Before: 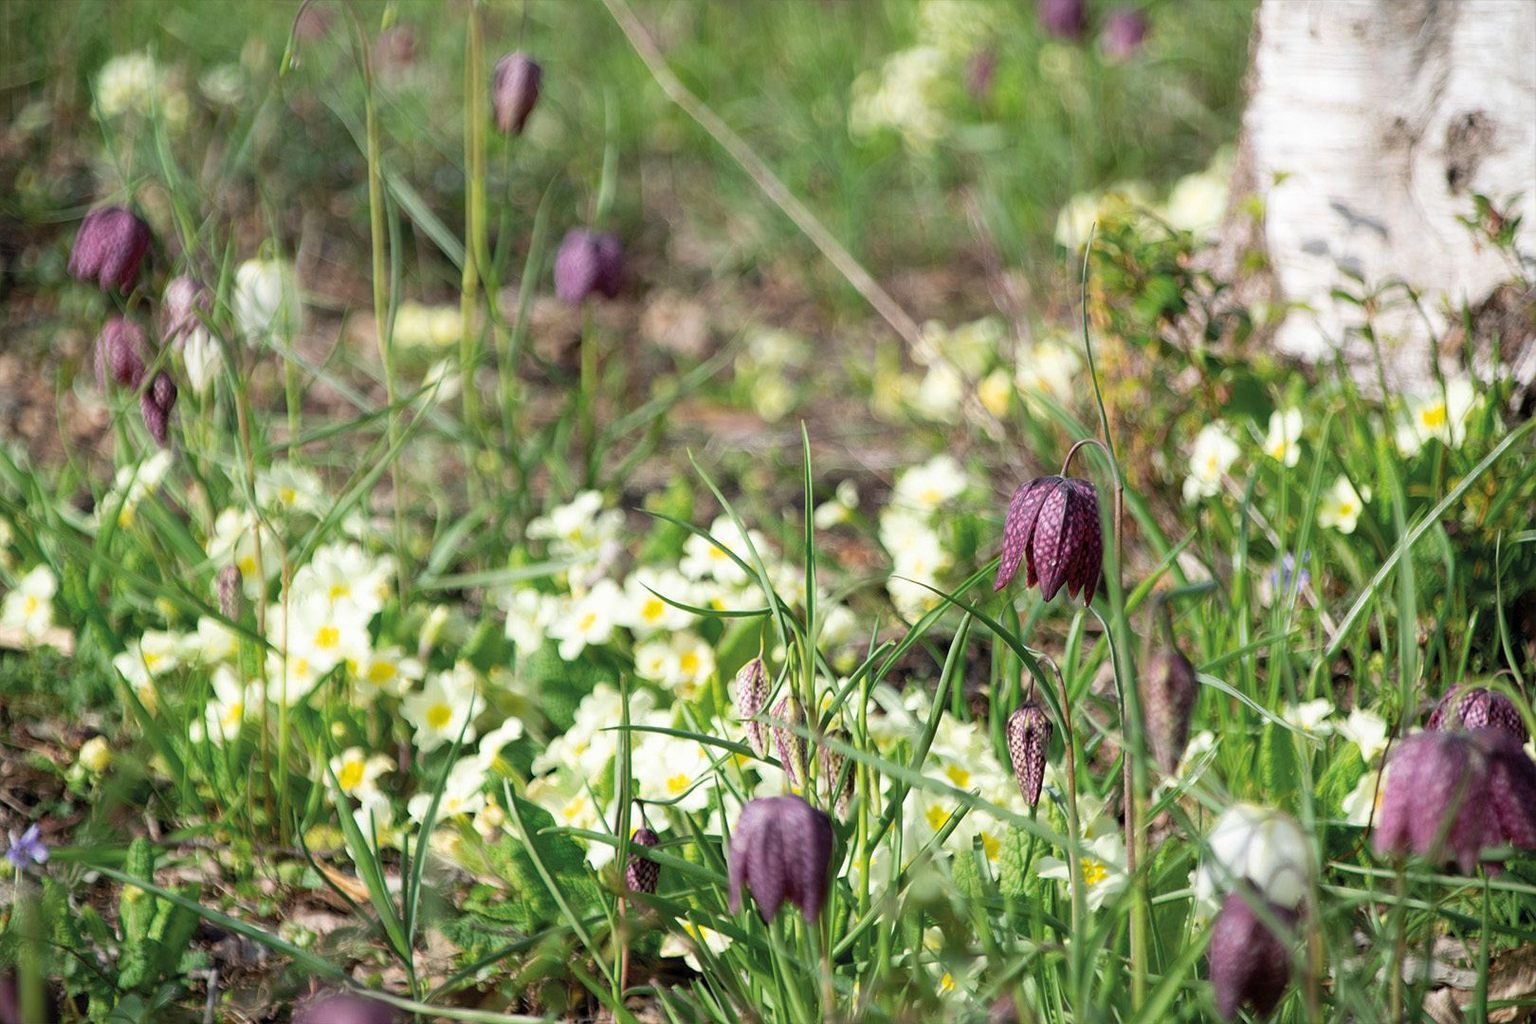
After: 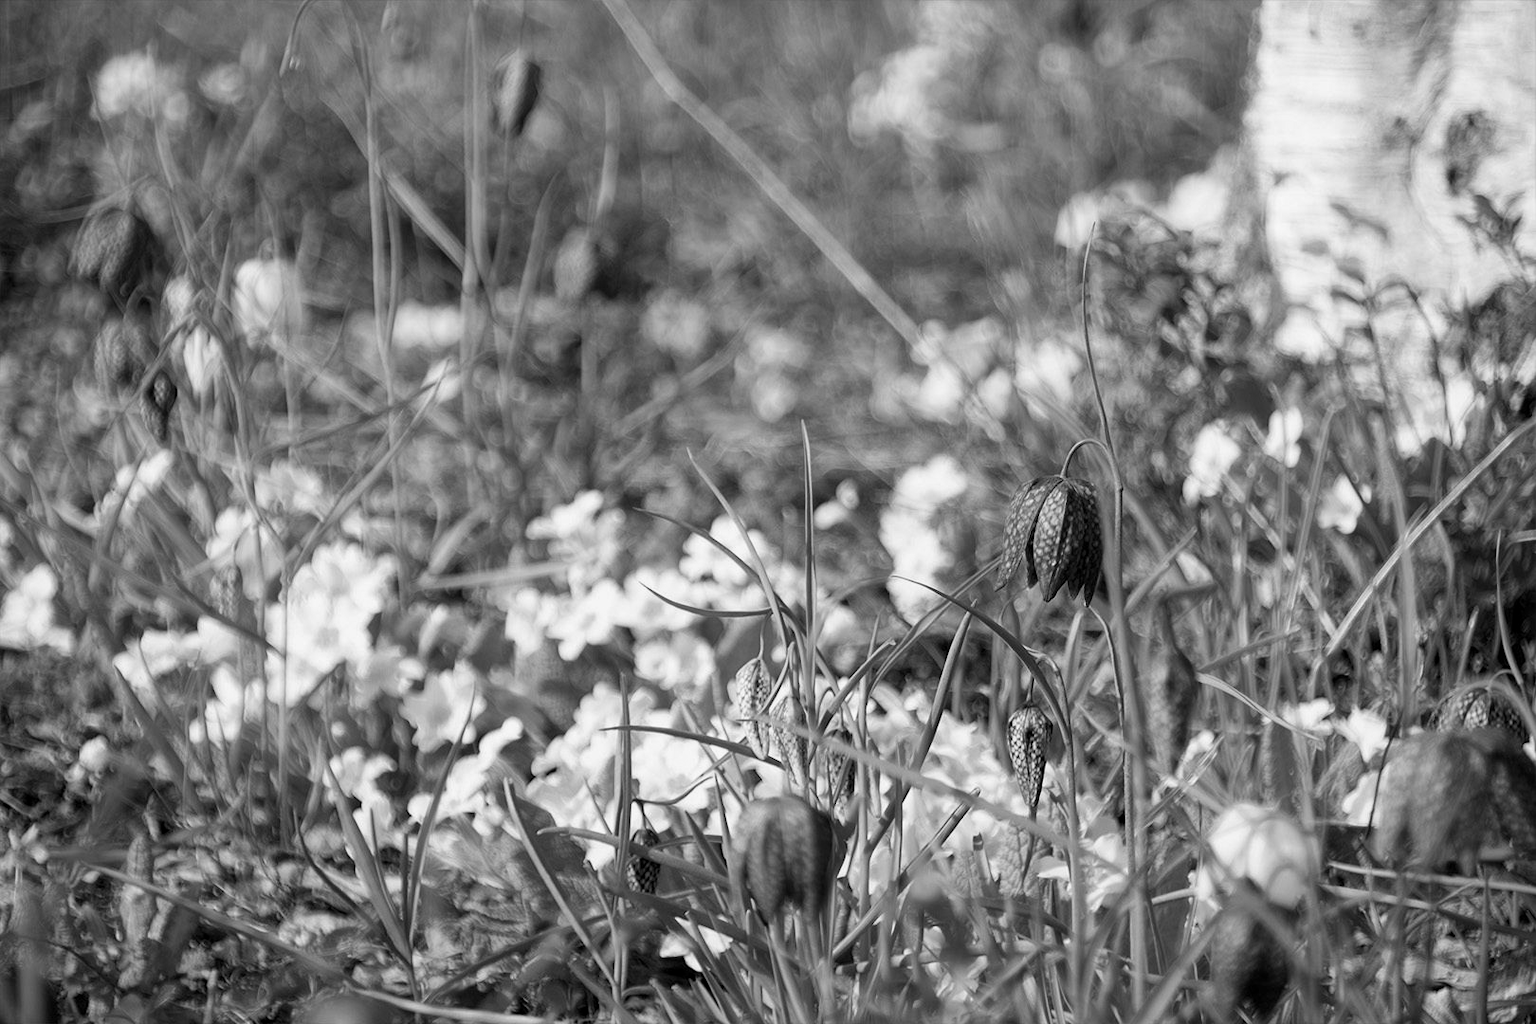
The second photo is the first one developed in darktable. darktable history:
color calibration: output gray [0.267, 0.423, 0.267, 0], x 0.34, y 0.355, temperature 5164.32 K
local contrast: mode bilateral grid, contrast 20, coarseness 51, detail 119%, midtone range 0.2
